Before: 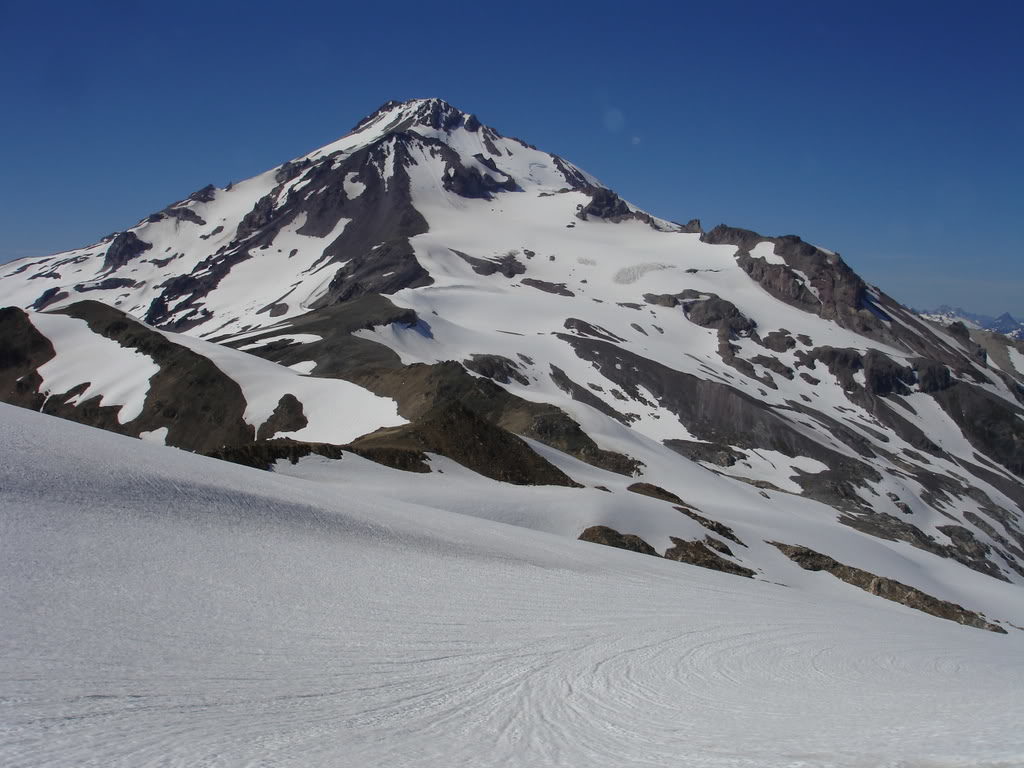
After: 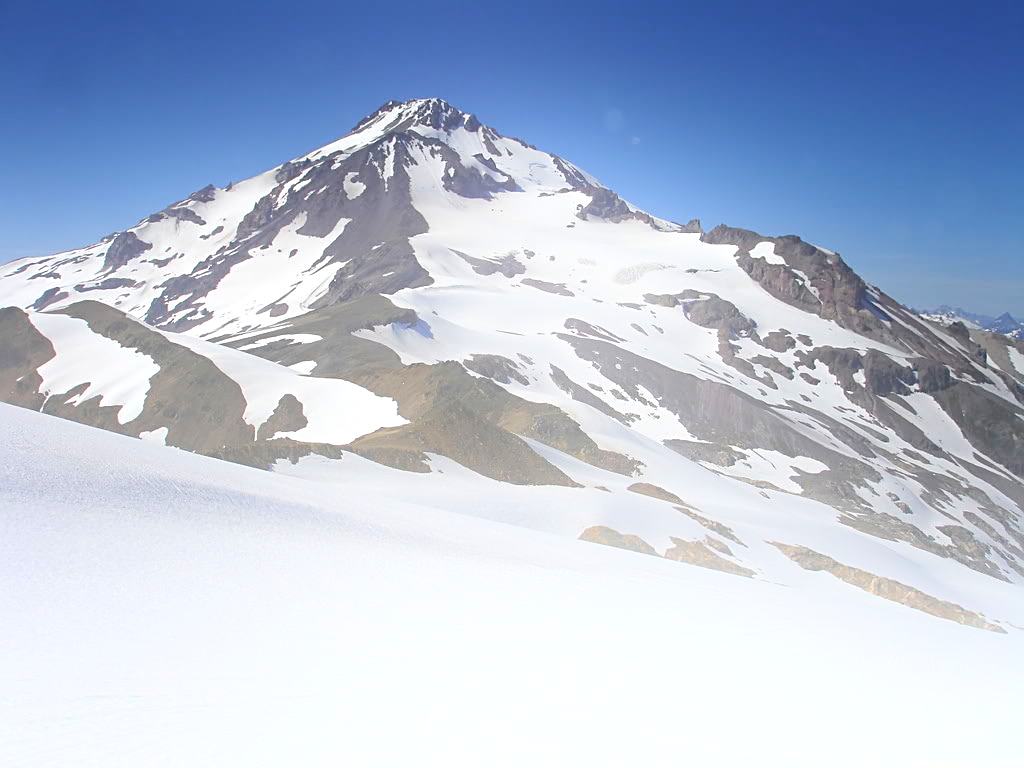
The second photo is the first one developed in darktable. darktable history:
sharpen: on, module defaults
bloom: threshold 82.5%, strength 16.25%
contrast equalizer: octaves 7, y [[0.6 ×6], [0.55 ×6], [0 ×6], [0 ×6], [0 ×6]], mix -0.36
exposure: black level correction 0, exposure 0.95 EV, compensate exposure bias true, compensate highlight preservation false
